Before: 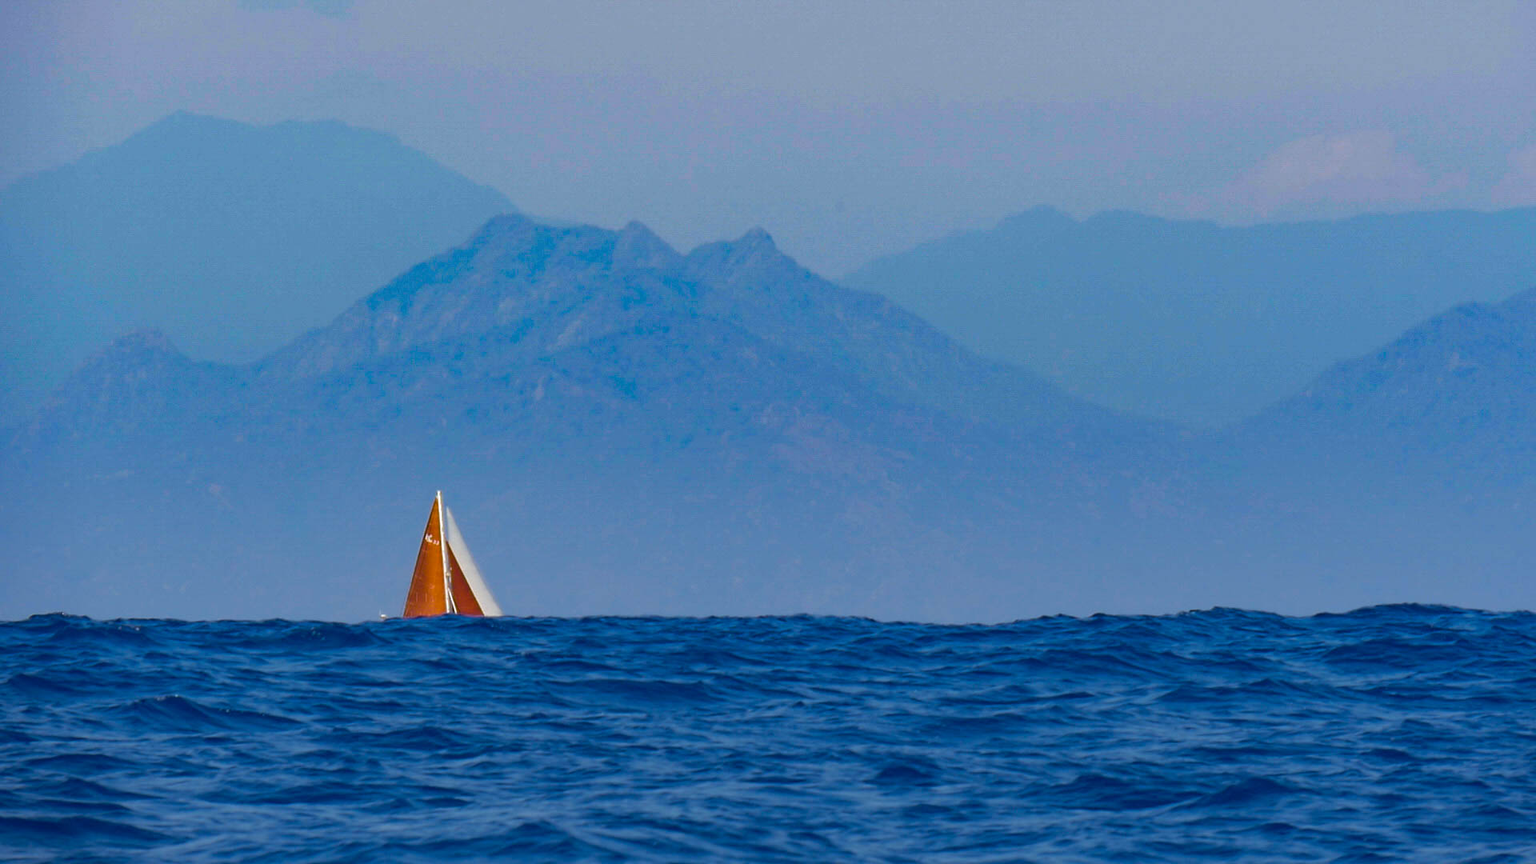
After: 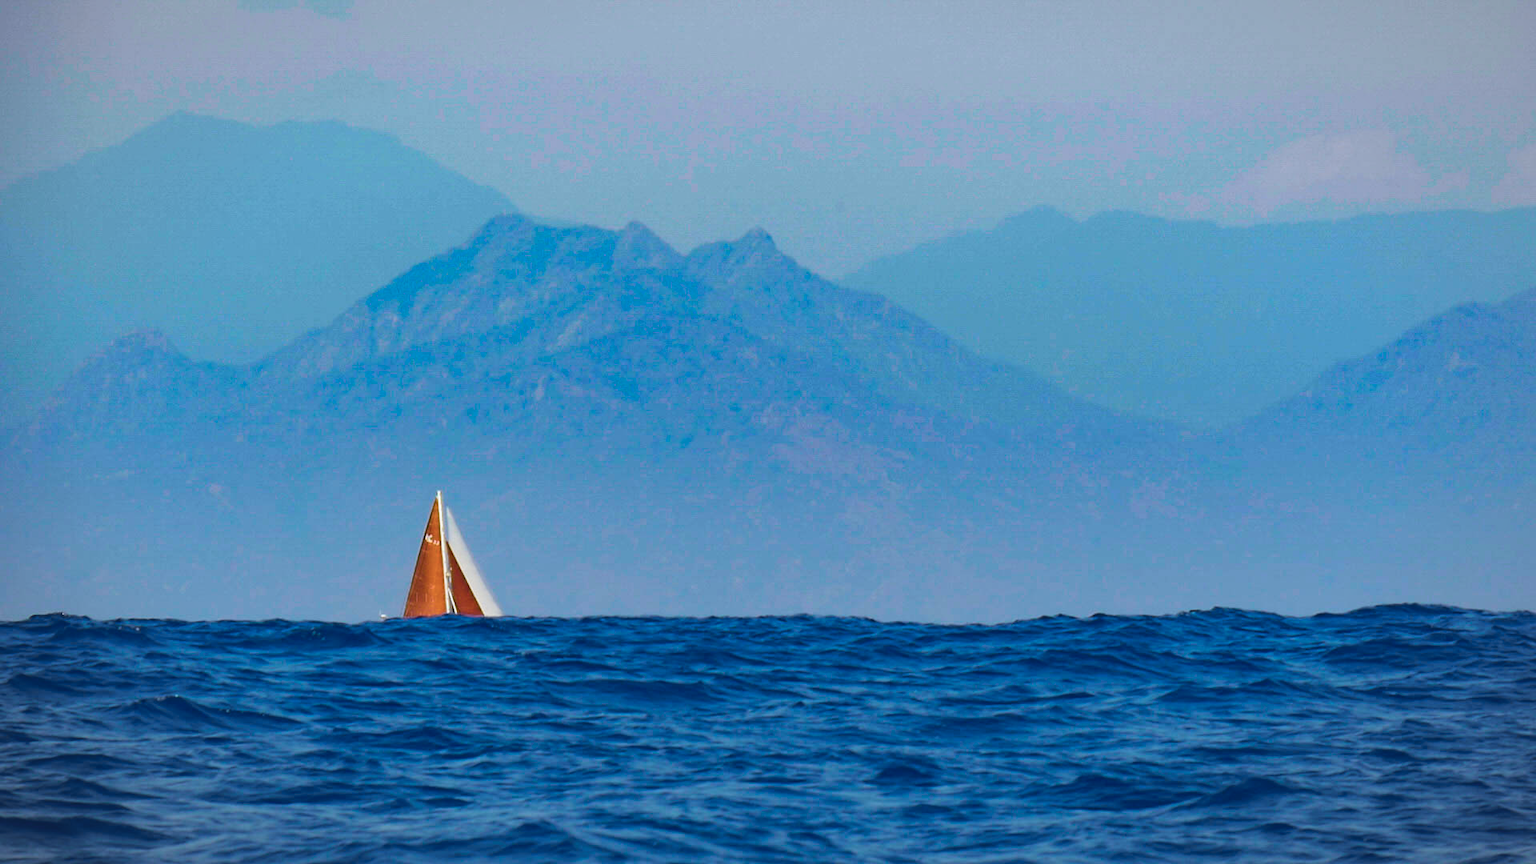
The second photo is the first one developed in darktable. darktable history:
exposure: black level correction -0.005, exposure 0.054 EV, compensate highlight preservation false
vignetting: fall-off radius 100%, width/height ratio 1.337
tone curve: curves: ch0 [(0, 0.056) (0.049, 0.073) (0.155, 0.127) (0.33, 0.331) (0.432, 0.46) (0.601, 0.655) (0.843, 0.876) (1, 0.965)]; ch1 [(0, 0) (0.339, 0.334) (0.445, 0.419) (0.476, 0.454) (0.497, 0.494) (0.53, 0.511) (0.557, 0.549) (0.613, 0.614) (0.728, 0.729) (1, 1)]; ch2 [(0, 0) (0.327, 0.318) (0.417, 0.426) (0.46, 0.453) (0.502, 0.5) (0.526, 0.52) (0.54, 0.543) (0.606, 0.61) (0.74, 0.716) (1, 1)], color space Lab, independent channels, preserve colors none
